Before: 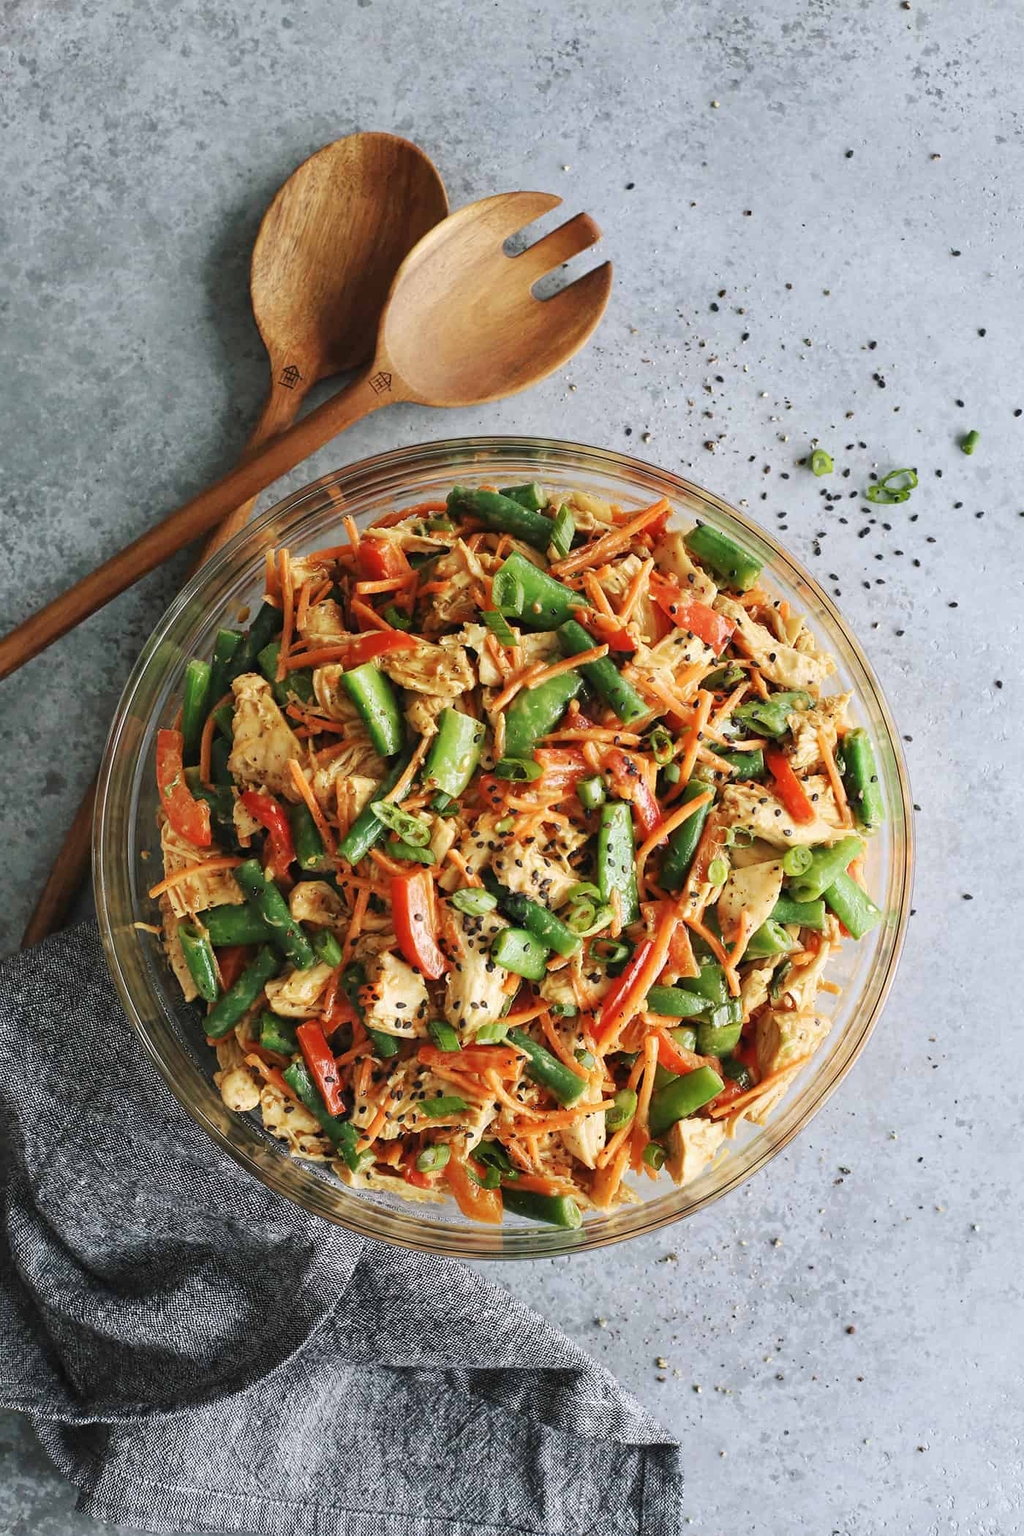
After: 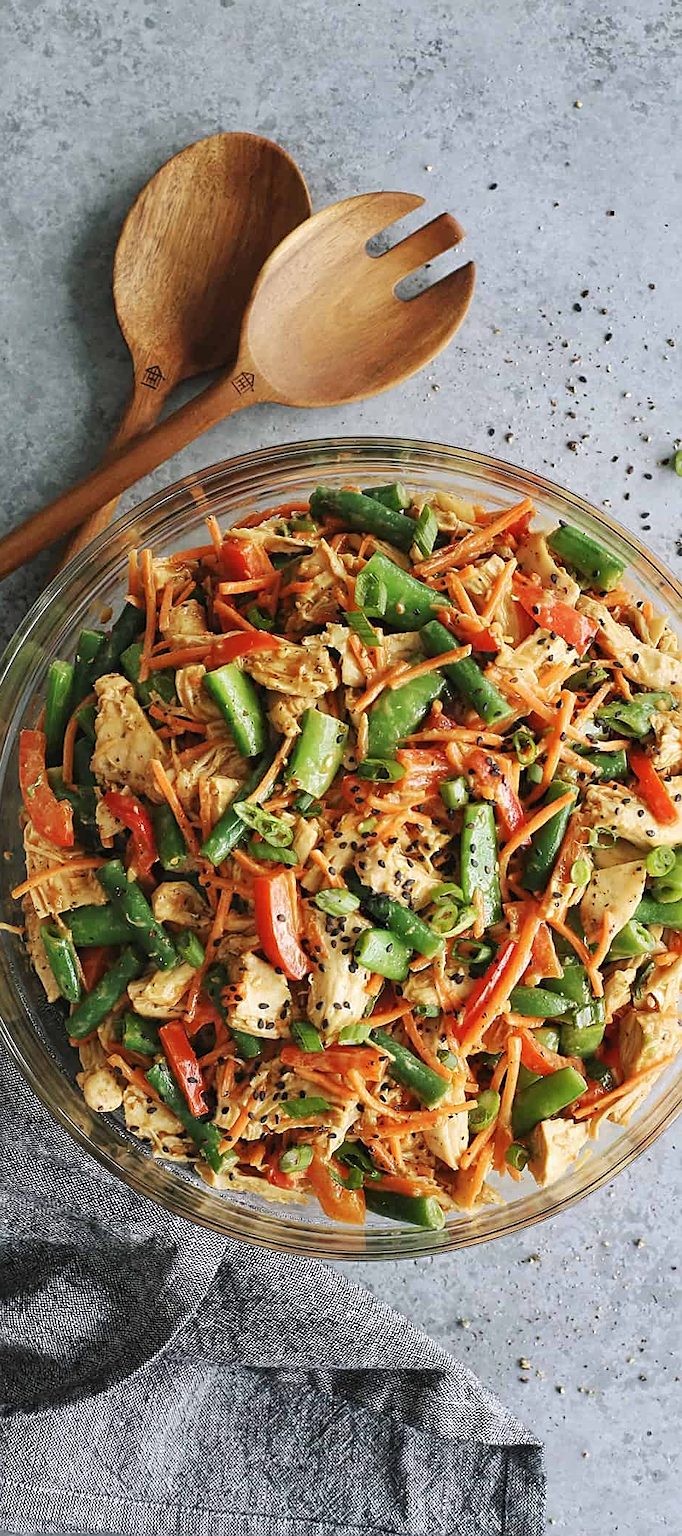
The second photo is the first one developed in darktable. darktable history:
crop and rotate: left 13.455%, right 19.95%
sharpen: on, module defaults
